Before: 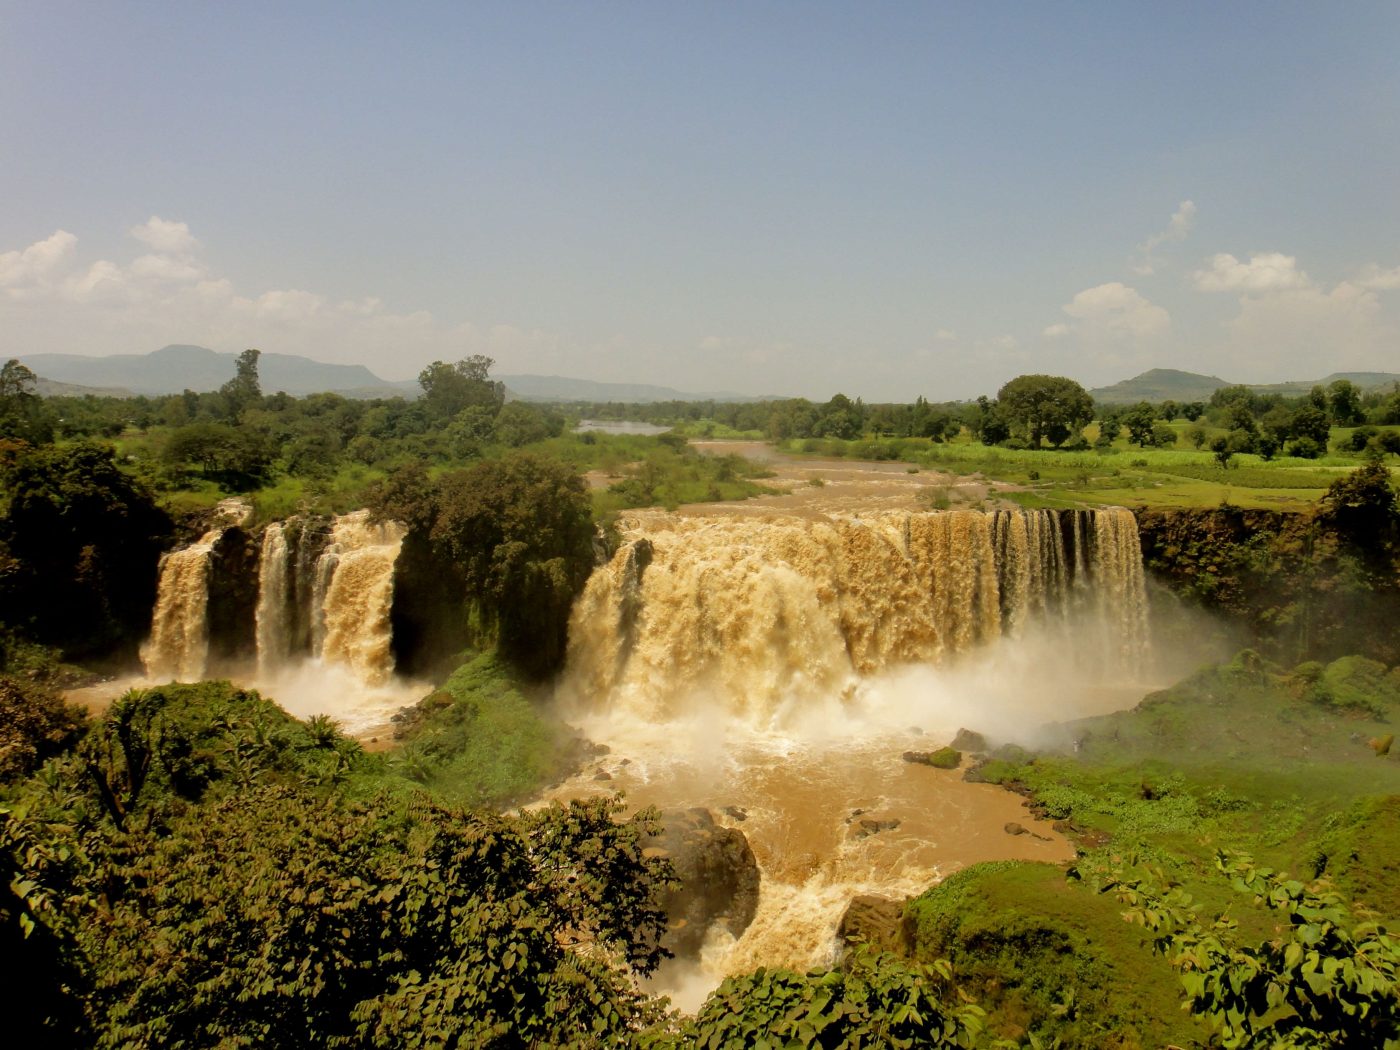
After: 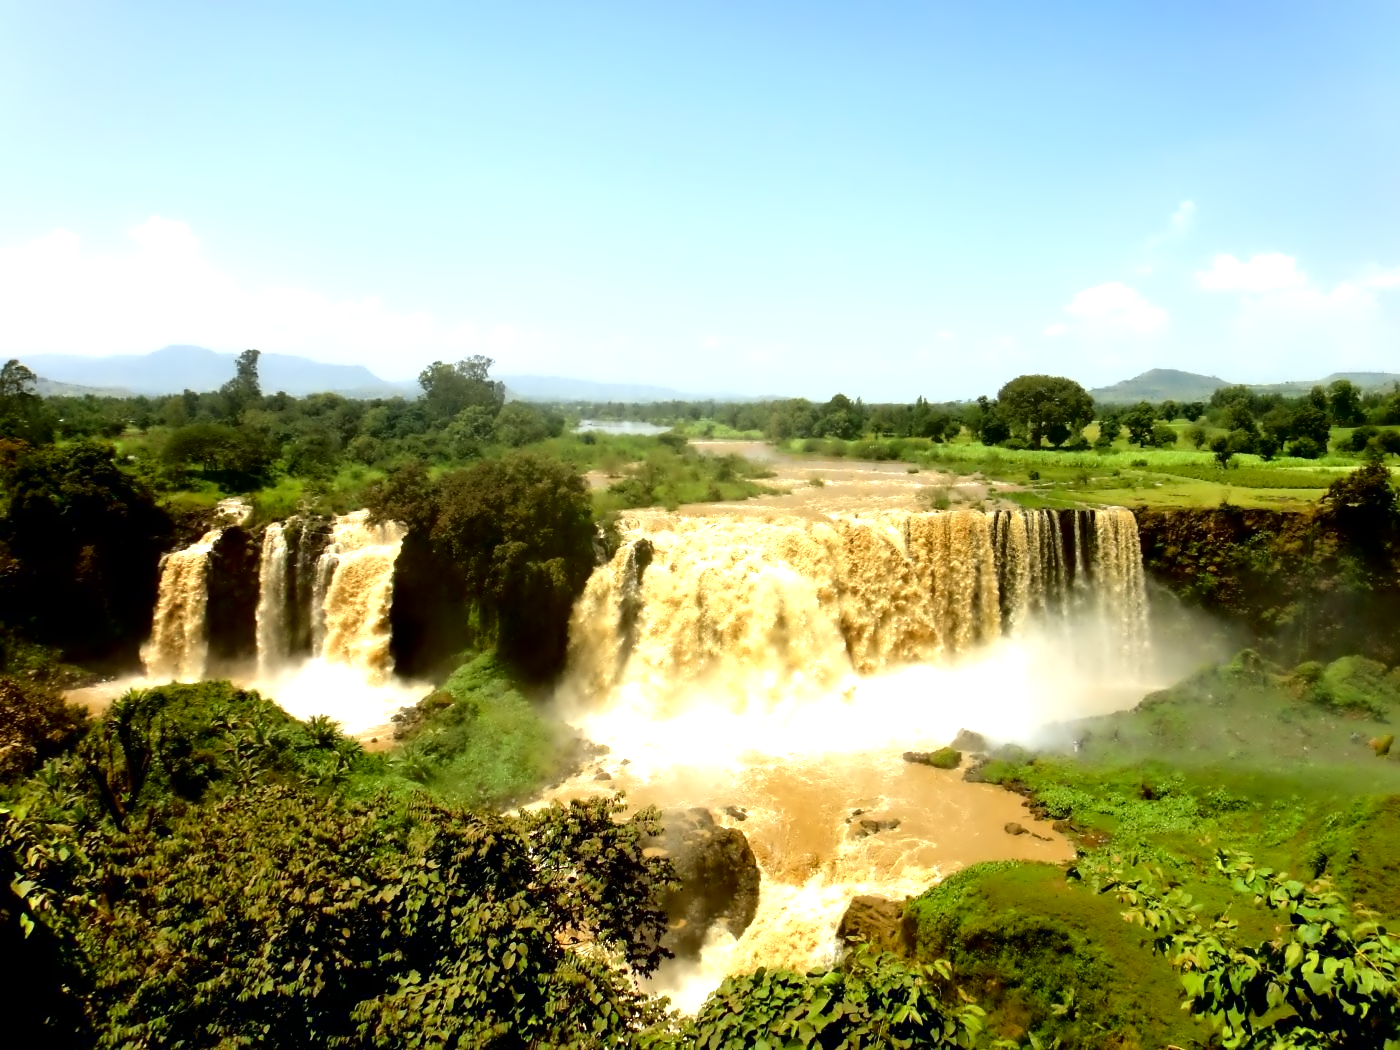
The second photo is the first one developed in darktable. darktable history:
color balance: mode lift, gamma, gain (sRGB)
color calibration: x 0.38, y 0.39, temperature 4086.04 K
contrast equalizer: octaves 7, y [[0.5 ×6], [0.5 ×6], [0.5 ×6], [0, 0.033, 0.067, 0.1, 0.133, 0.167], [0, 0.05, 0.1, 0.15, 0.2, 0.25]]
exposure: exposure 1.2 EV, compensate highlight preservation false
contrast brightness saturation: contrast 0.13, brightness -0.24, saturation 0.14
